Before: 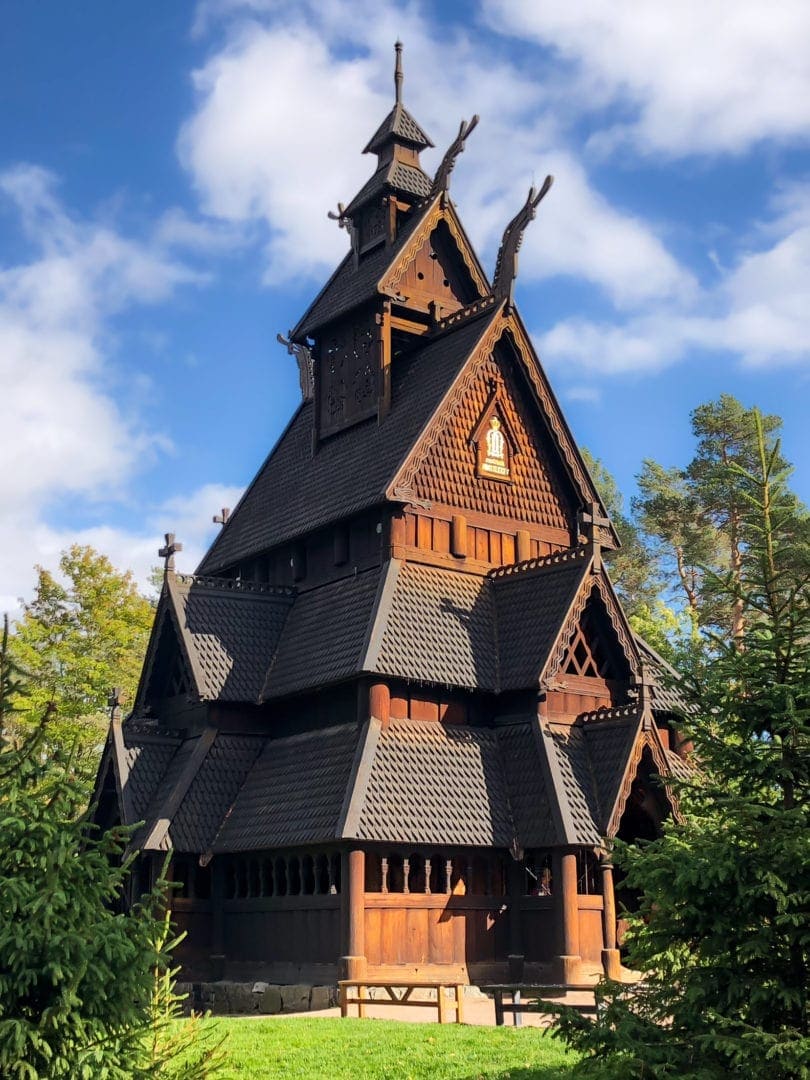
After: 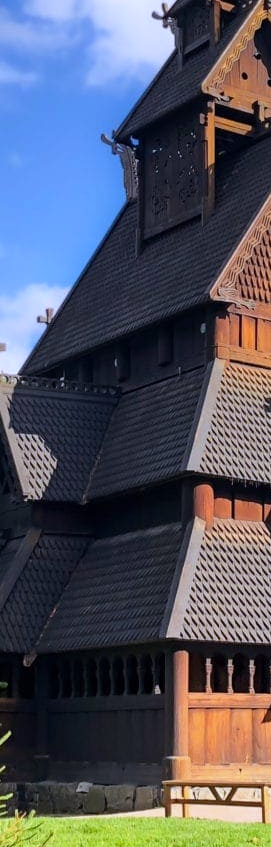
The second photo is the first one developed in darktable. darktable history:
white balance: red 0.967, blue 1.119, emerald 0.756
crop and rotate: left 21.77%, top 18.528%, right 44.676%, bottom 2.997%
